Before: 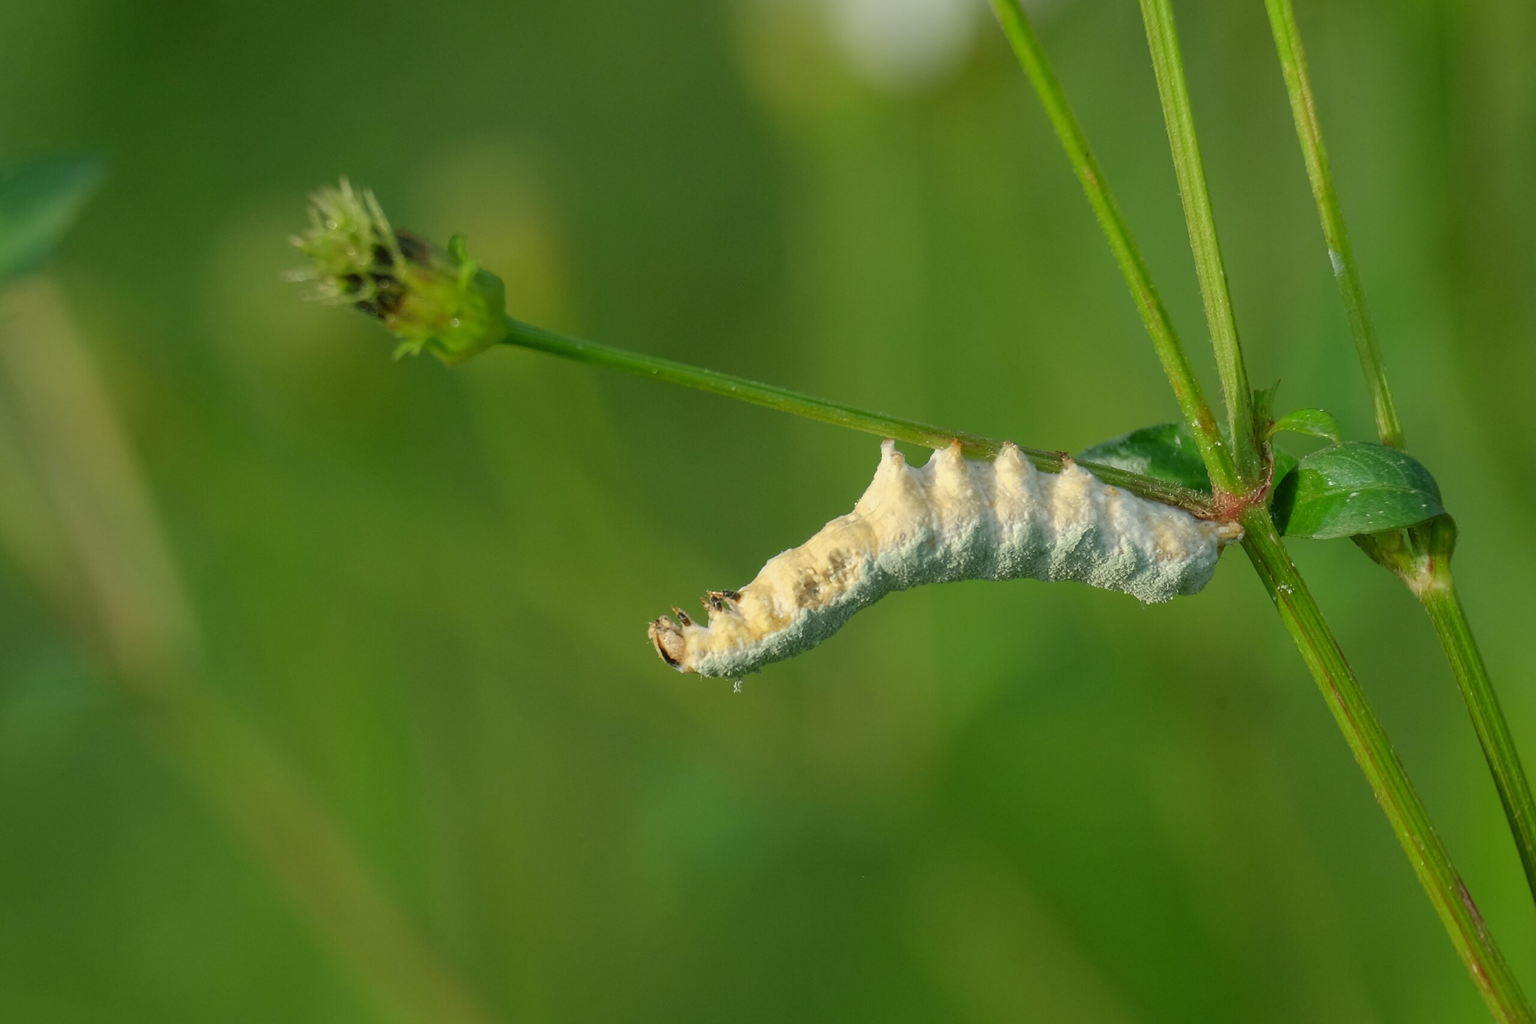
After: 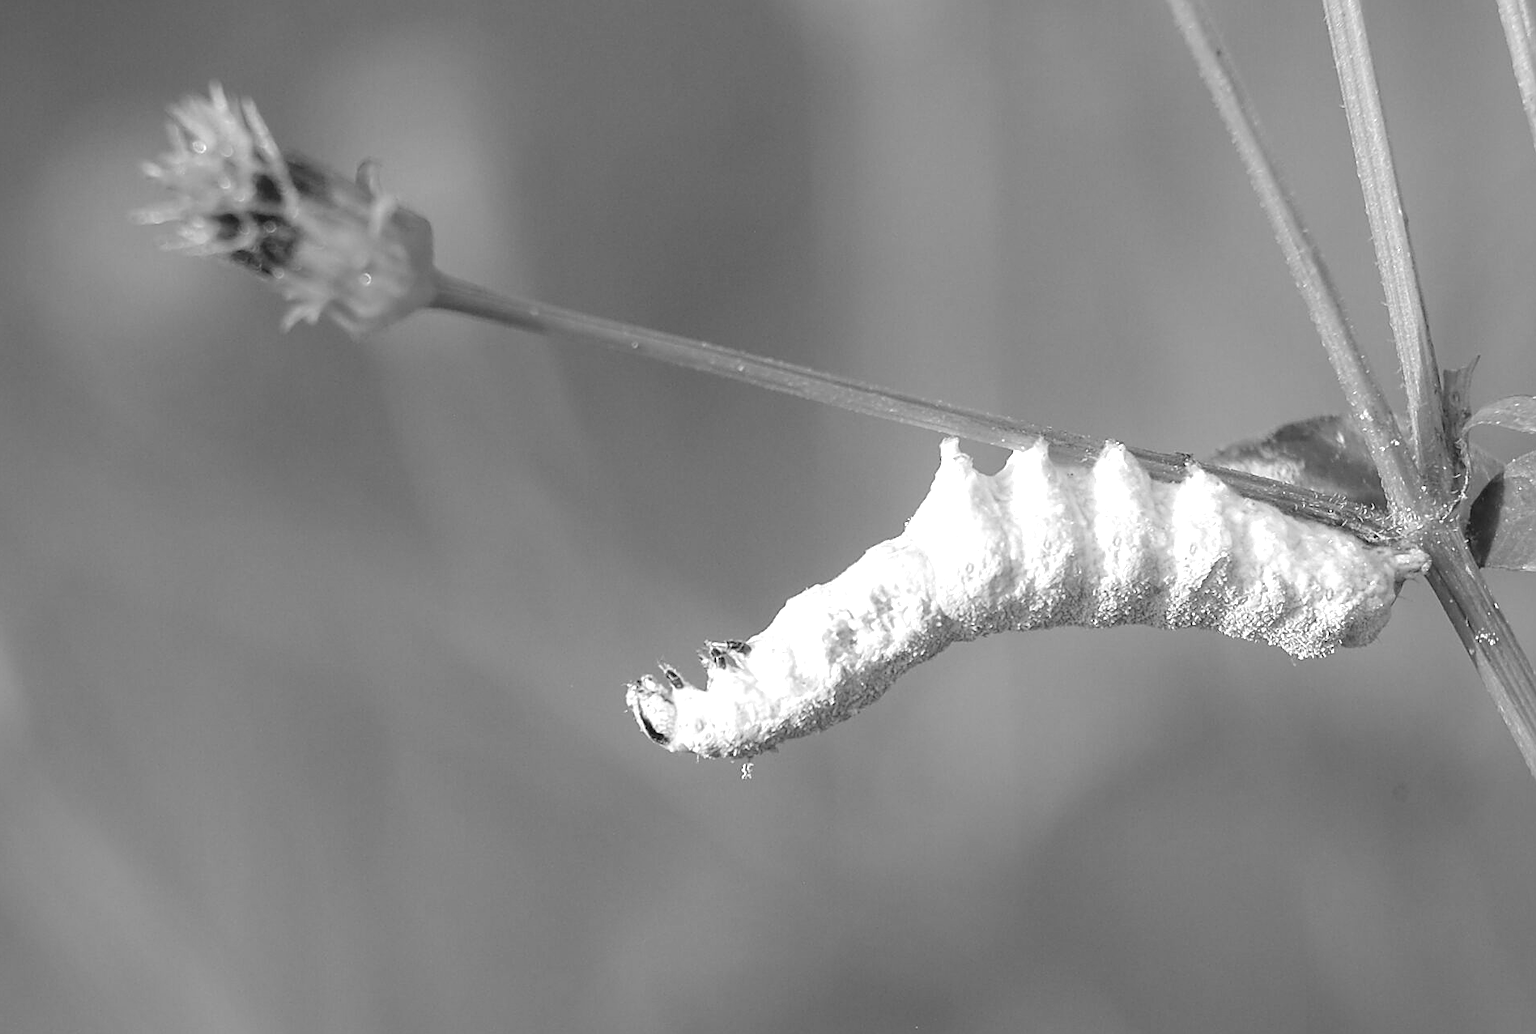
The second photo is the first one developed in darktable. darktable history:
crop and rotate: left 12.006%, top 11.326%, right 13.862%, bottom 13.748%
tone equalizer: on, module defaults
color zones: curves: ch0 [(0.004, 0.588) (0.116, 0.636) (0.259, 0.476) (0.423, 0.464) (0.75, 0.5)]; ch1 [(0, 0) (0.143, 0) (0.286, 0) (0.429, 0) (0.571, 0) (0.714, 0) (0.857, 0)]
exposure: exposure 1.06 EV, compensate highlight preservation false
levels: mode automatic, gray 50.89%, levels [0, 0.51, 1]
shadows and highlights: shadows -70.21, highlights 36.35, soften with gaussian
sharpen: radius 1.97
